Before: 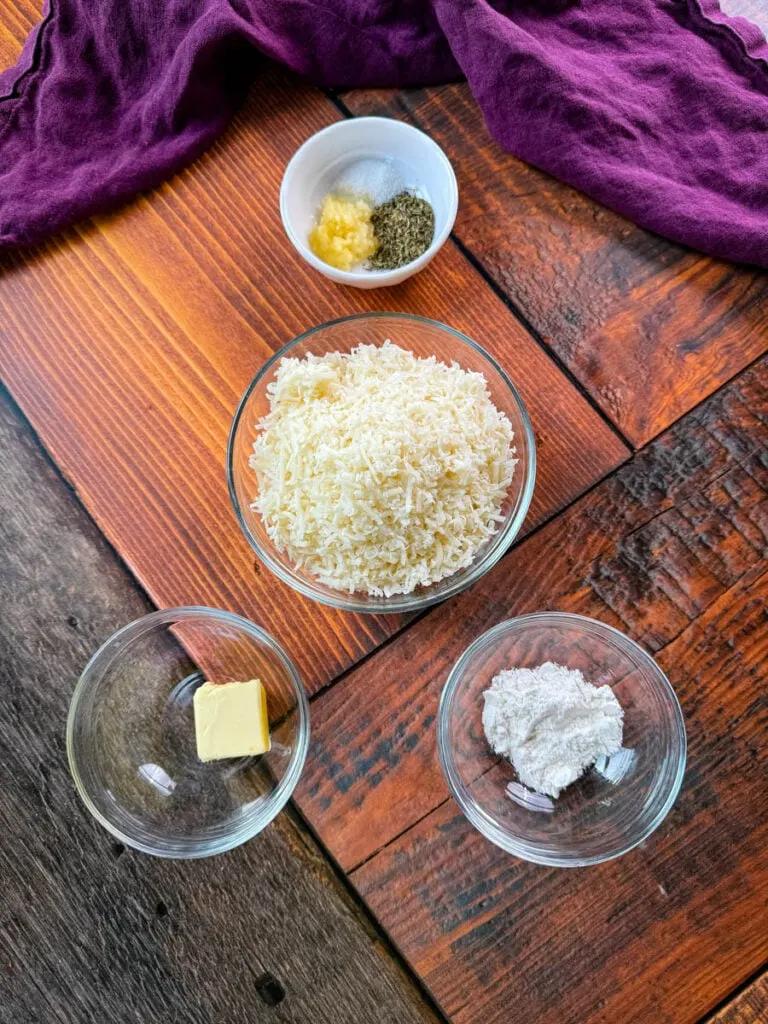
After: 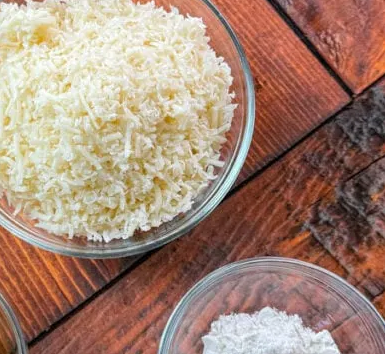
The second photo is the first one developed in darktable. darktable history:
shadows and highlights: shadows 25, highlights -25
crop: left 36.607%, top 34.735%, right 13.146%, bottom 30.611%
